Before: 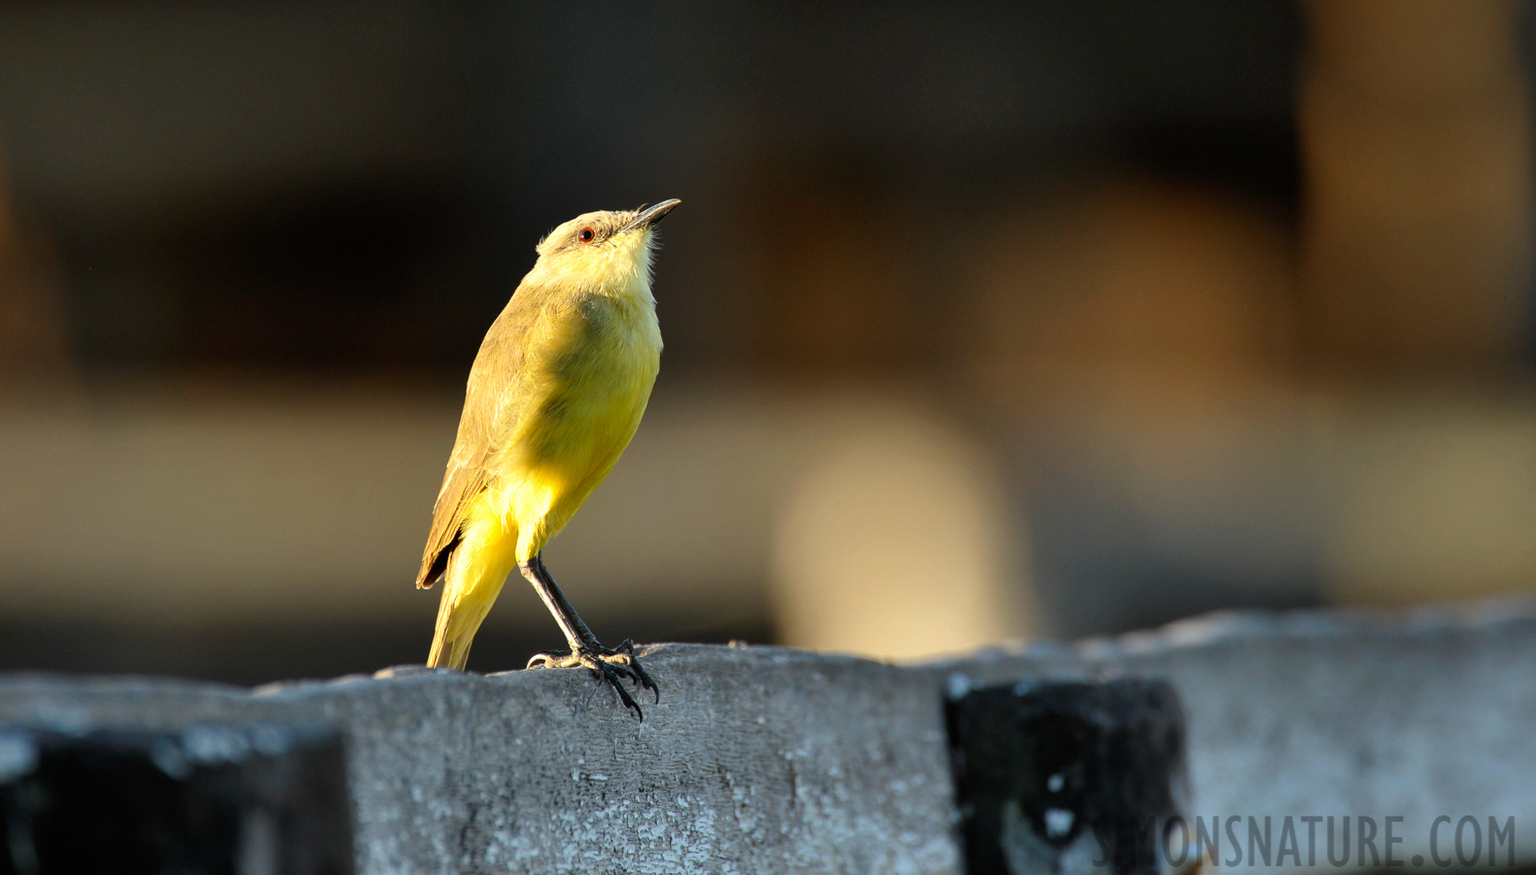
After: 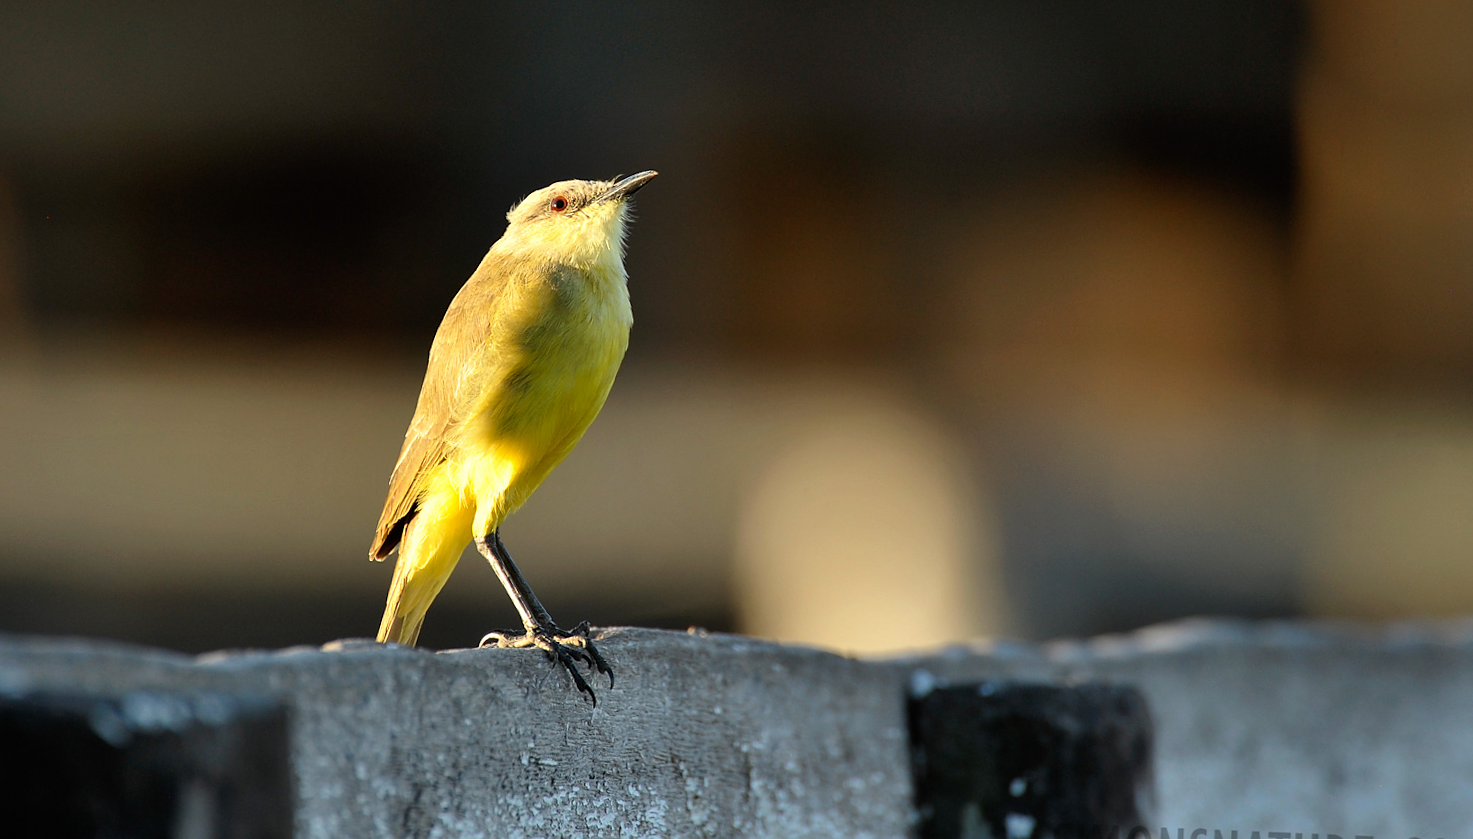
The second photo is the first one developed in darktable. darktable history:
crop and rotate: angle -2.38°
sharpen: radius 0.969, amount 0.604
